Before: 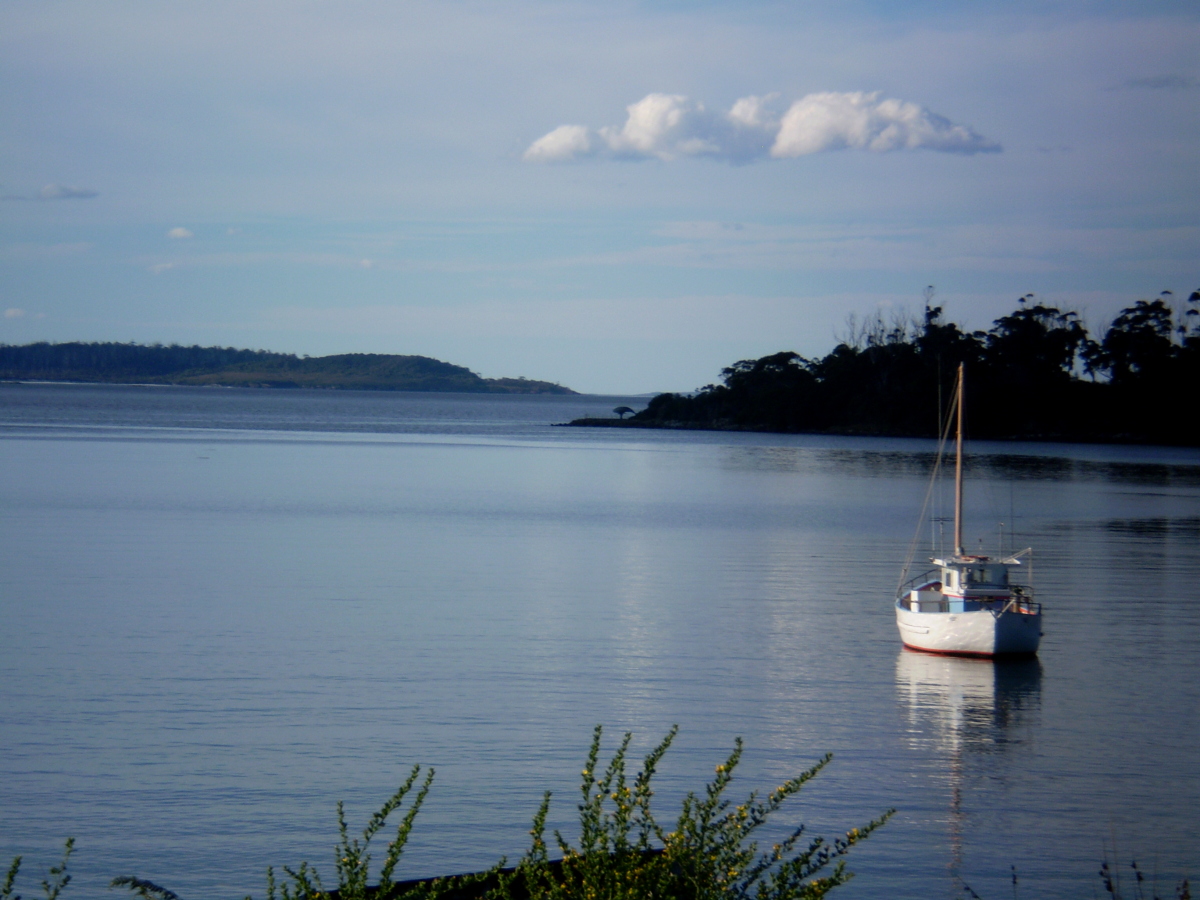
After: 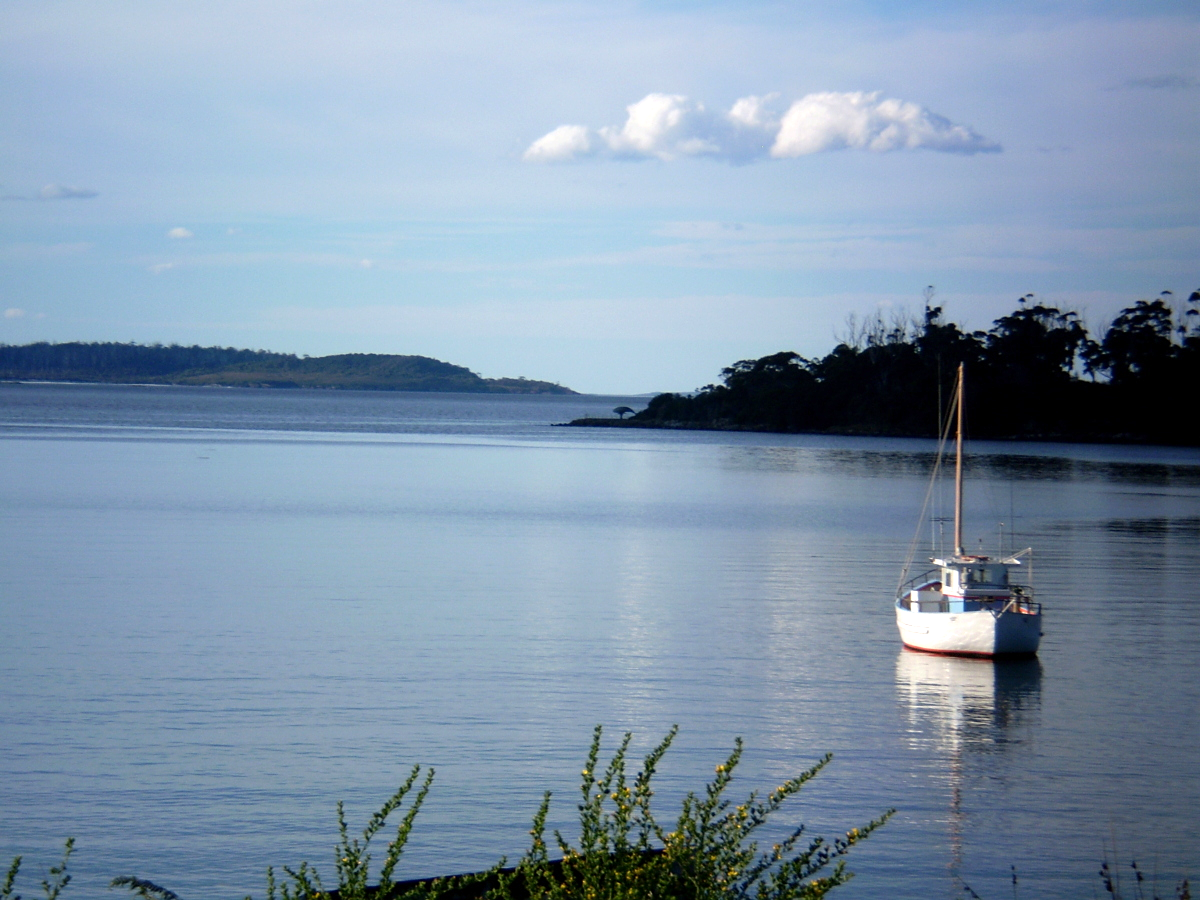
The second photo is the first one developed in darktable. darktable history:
sharpen: amount 0.201
exposure: exposure 0.605 EV, compensate highlight preservation false
